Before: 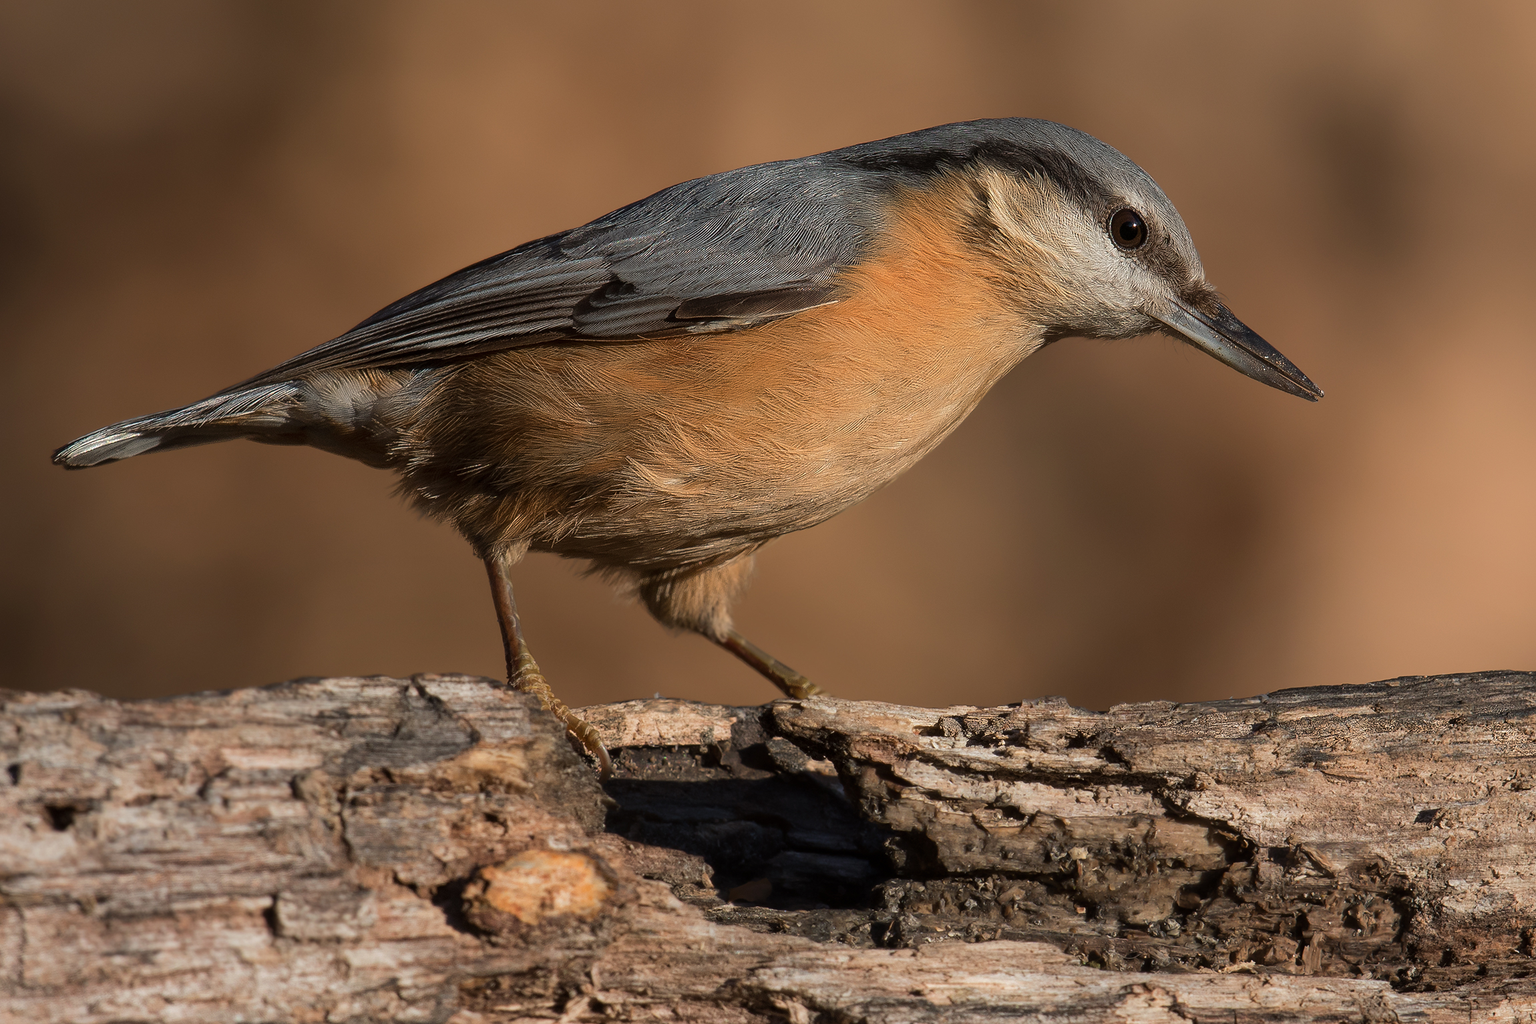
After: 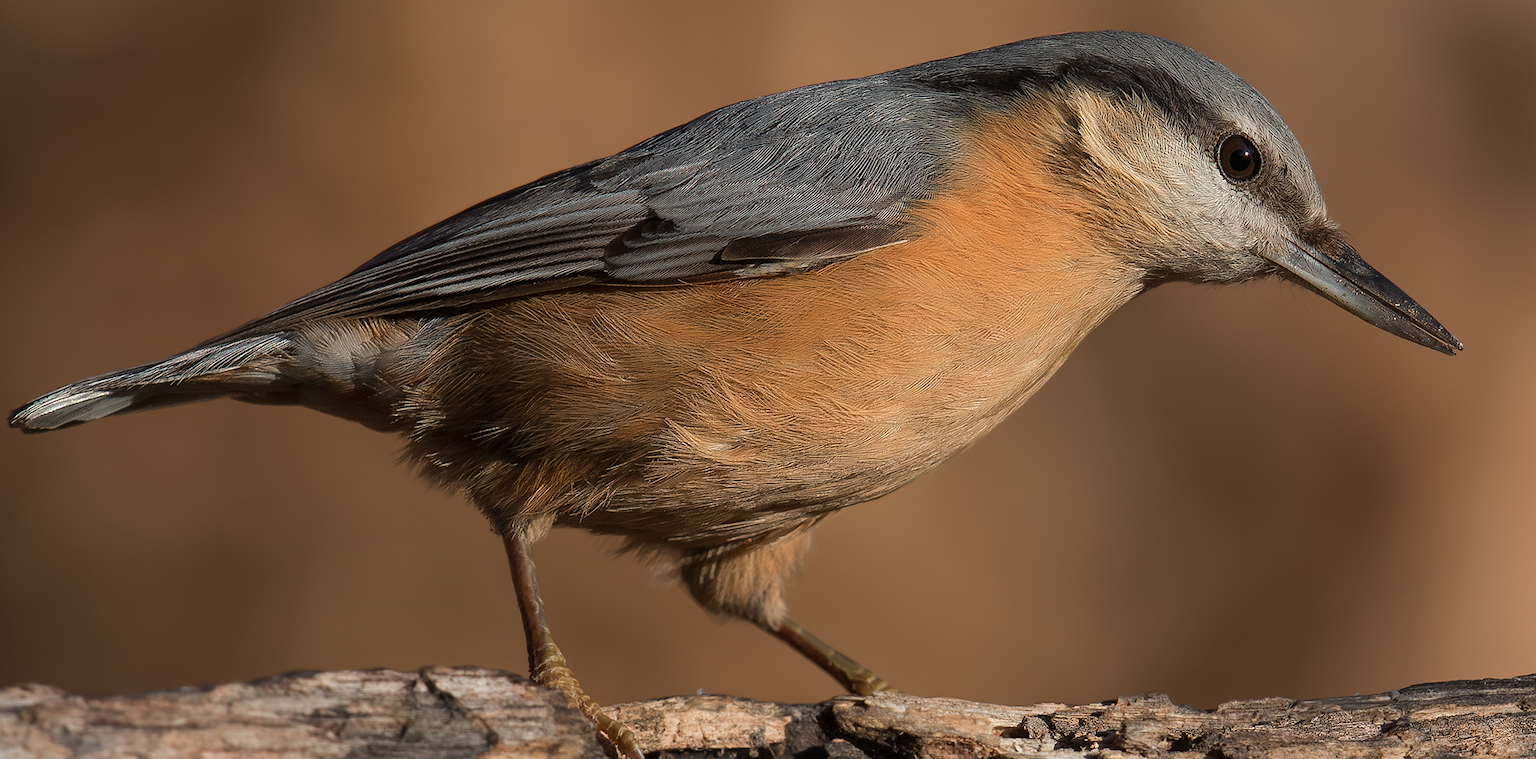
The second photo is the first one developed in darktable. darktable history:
crop: left 2.92%, top 8.912%, right 9.639%, bottom 26.239%
